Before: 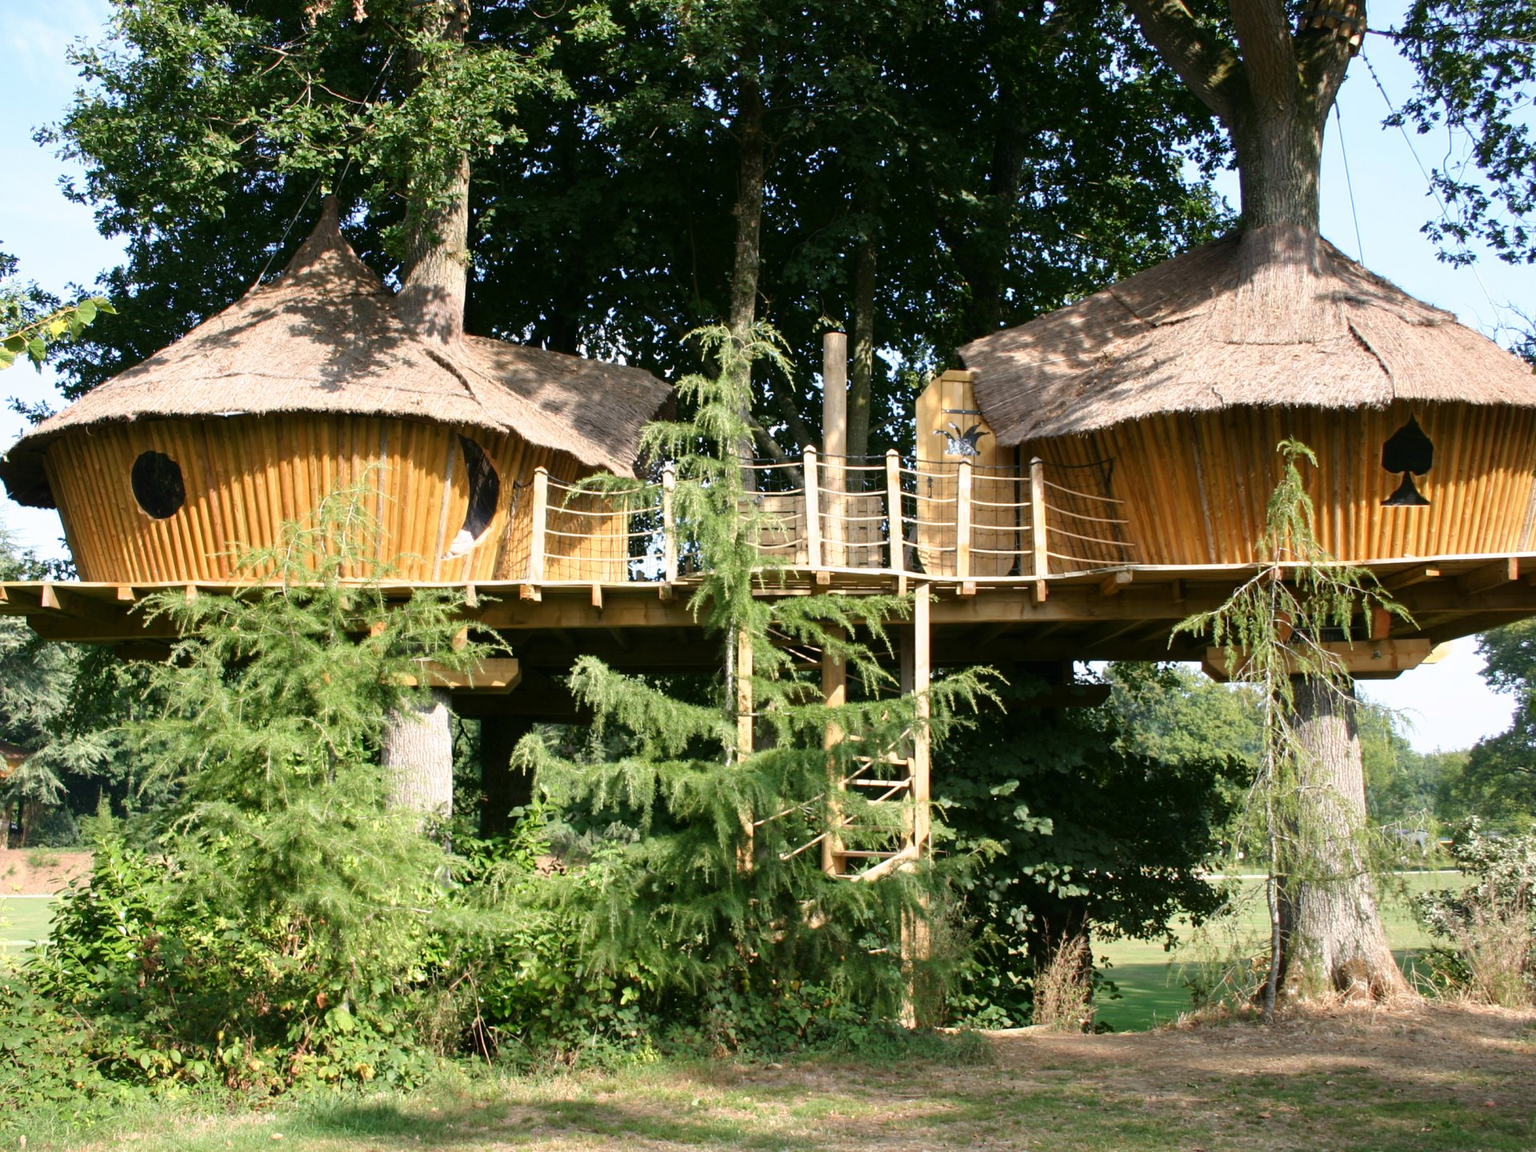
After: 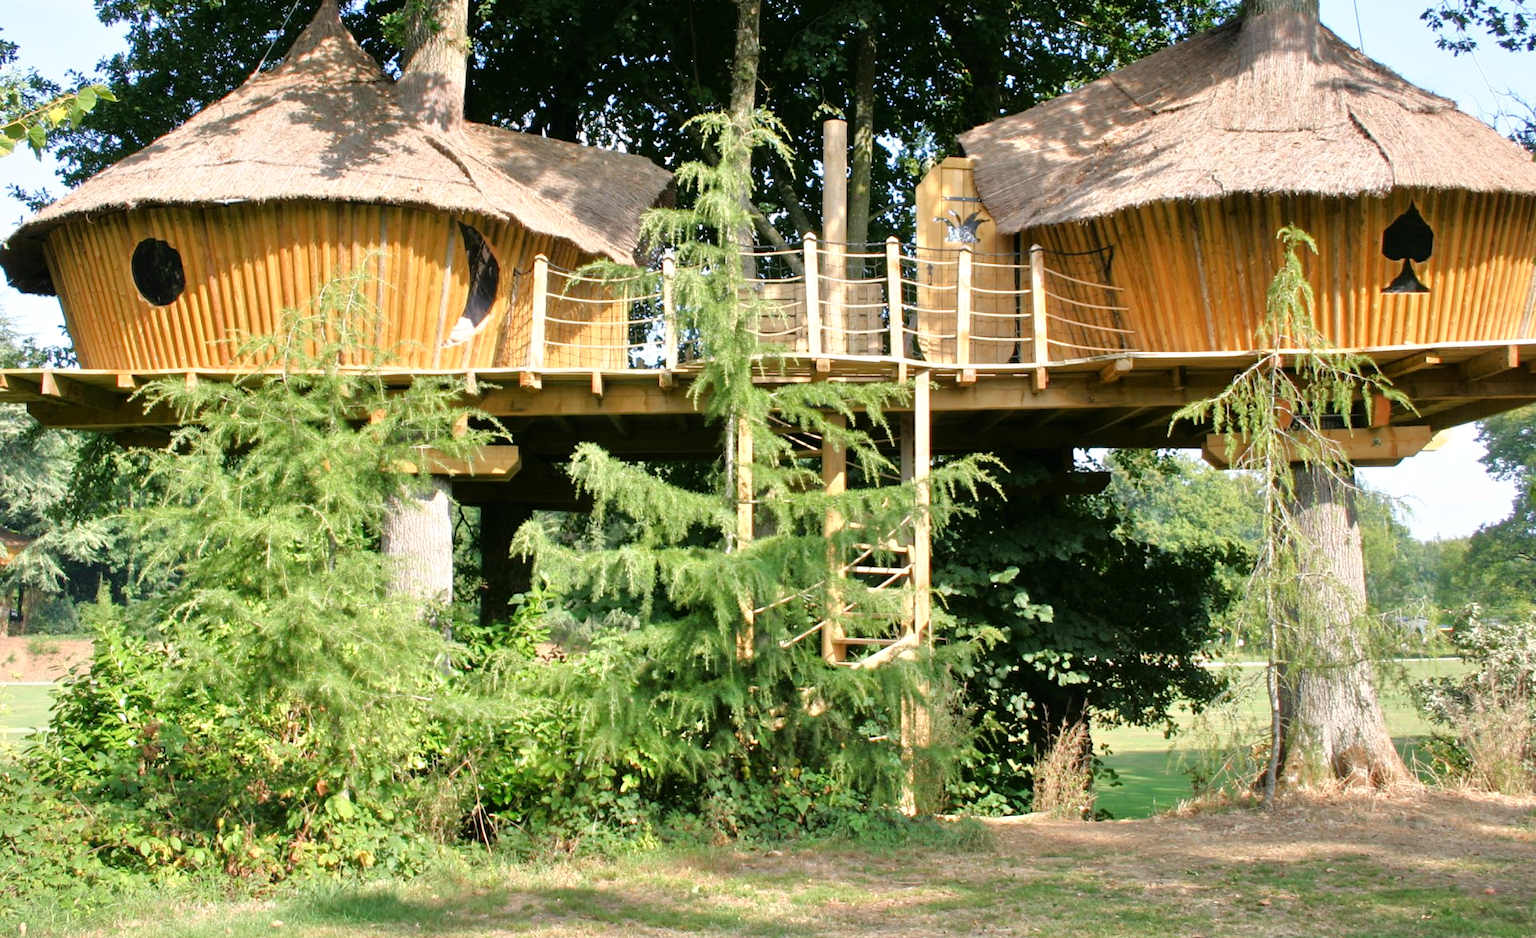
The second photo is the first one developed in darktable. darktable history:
crop and rotate: top 18.507%
tone equalizer: -7 EV 0.15 EV, -6 EV 0.6 EV, -5 EV 1.15 EV, -4 EV 1.33 EV, -3 EV 1.15 EV, -2 EV 0.6 EV, -1 EV 0.15 EV, mask exposure compensation -0.5 EV
